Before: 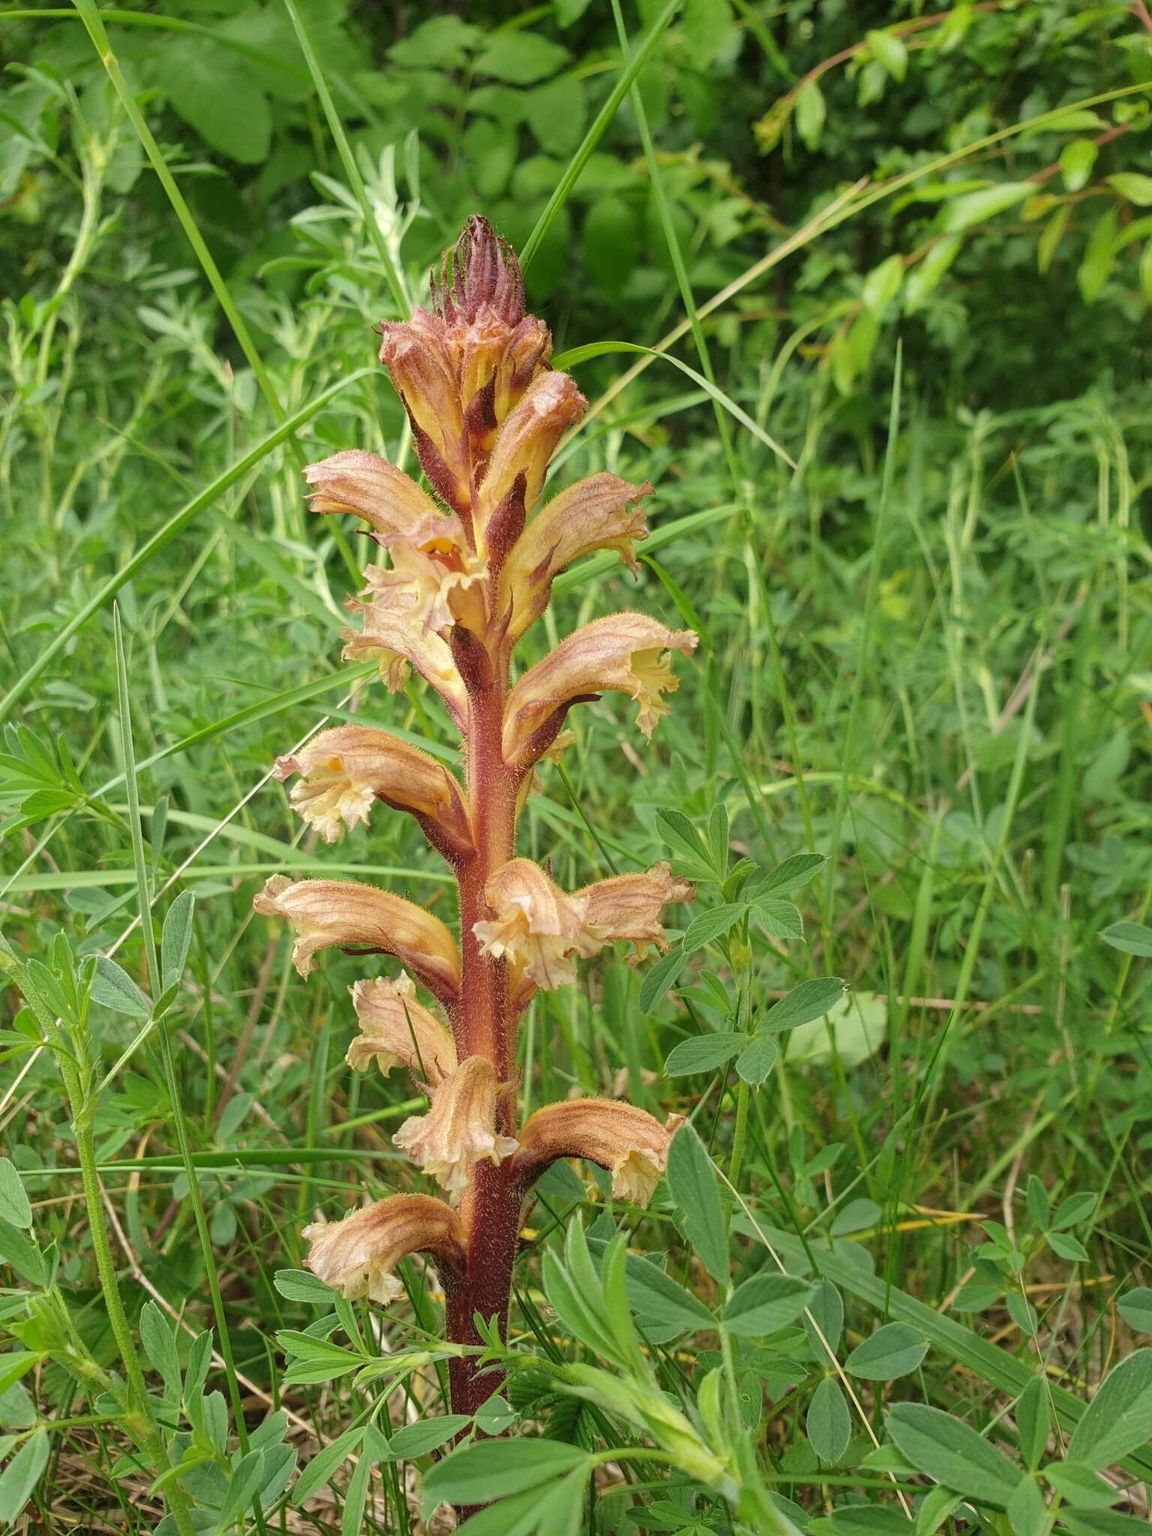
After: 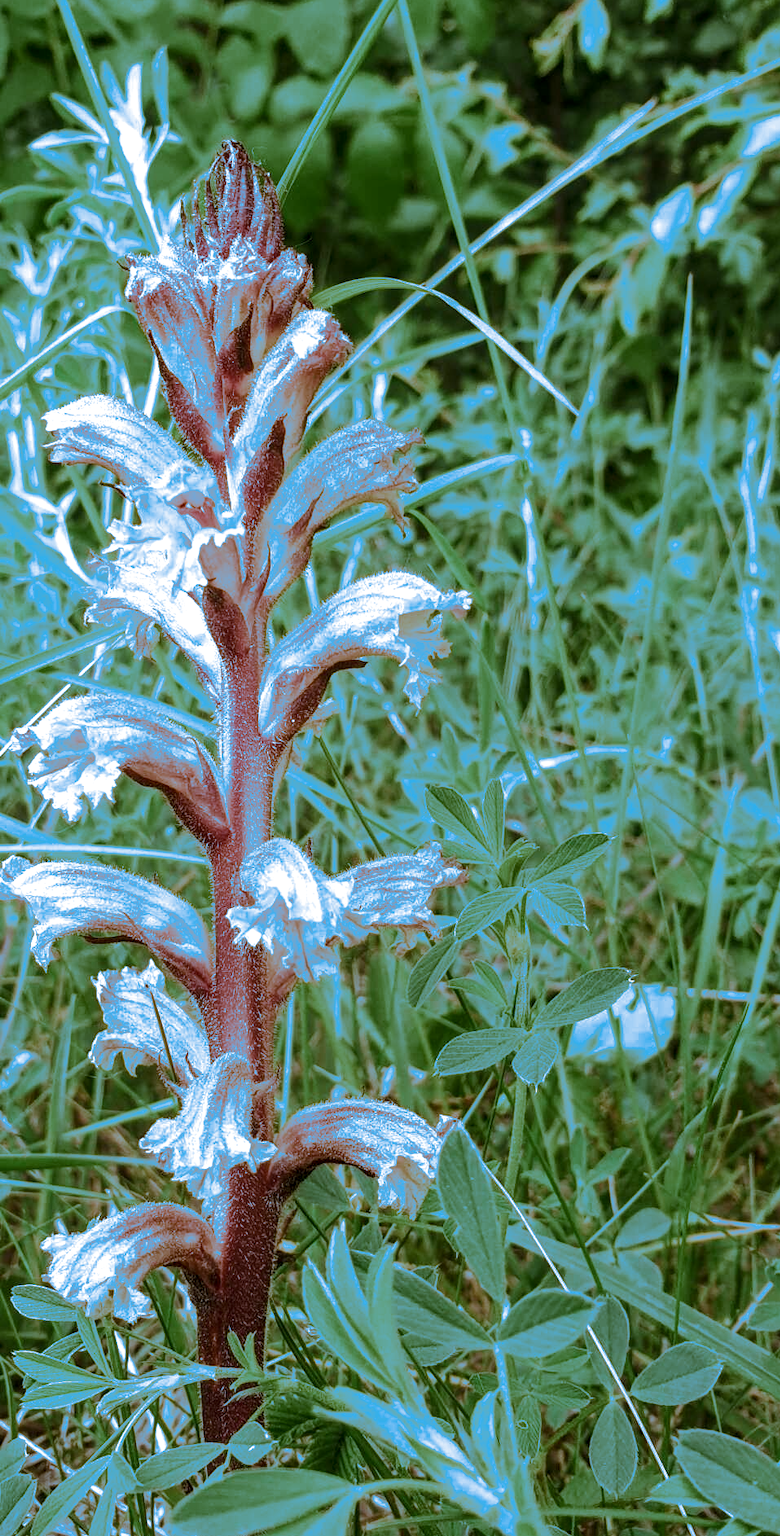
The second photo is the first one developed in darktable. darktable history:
local contrast: detail 130%
split-toning: shadows › hue 220°, shadows › saturation 0.64, highlights › hue 220°, highlights › saturation 0.64, balance 0, compress 5.22%
tone equalizer: -8 EV -0.75 EV, -7 EV -0.7 EV, -6 EV -0.6 EV, -5 EV -0.4 EV, -3 EV 0.4 EV, -2 EV 0.6 EV, -1 EV 0.7 EV, +0 EV 0.75 EV, edges refinement/feathering 500, mask exposure compensation -1.57 EV, preserve details no
crop and rotate: left 22.918%, top 5.629%, right 14.711%, bottom 2.247%
